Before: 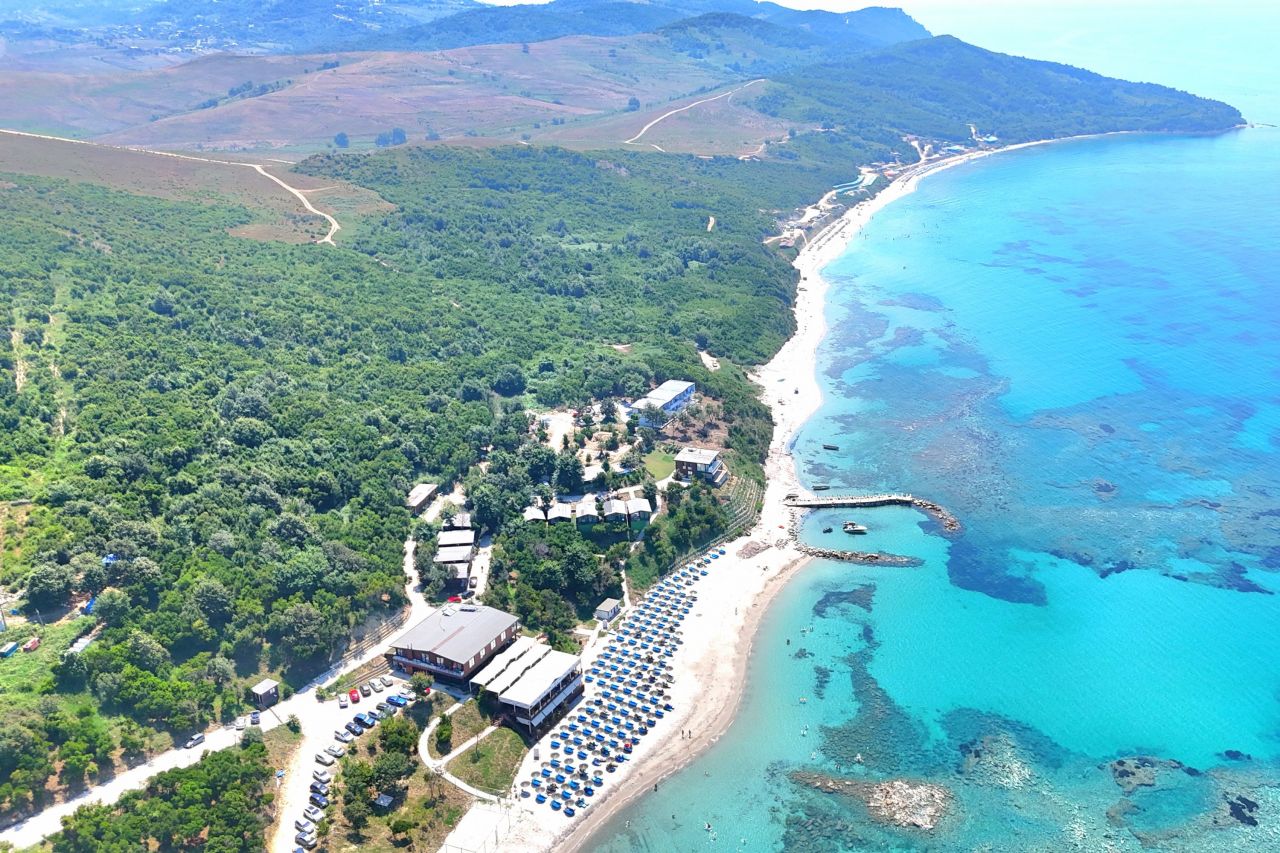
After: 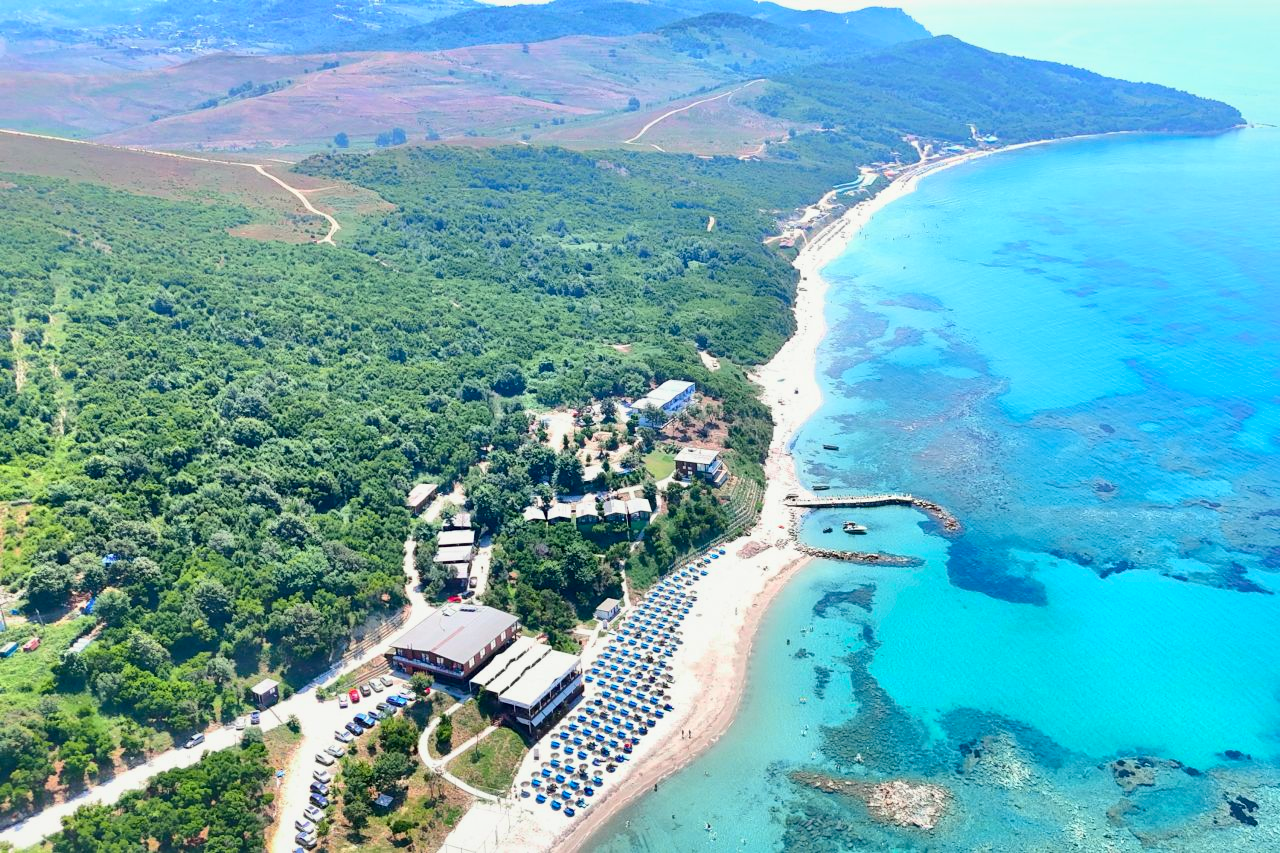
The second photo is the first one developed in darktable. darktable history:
tone curve: curves: ch0 [(0, 0) (0.068, 0.031) (0.175, 0.132) (0.337, 0.304) (0.498, 0.511) (0.748, 0.762) (0.993, 0.954)]; ch1 [(0, 0) (0.294, 0.184) (0.359, 0.34) (0.362, 0.35) (0.43, 0.41) (0.469, 0.453) (0.495, 0.489) (0.54, 0.563) (0.612, 0.641) (1, 1)]; ch2 [(0, 0) (0.431, 0.419) (0.495, 0.502) (0.524, 0.534) (0.557, 0.56) (0.634, 0.654) (0.728, 0.722) (1, 1)], color space Lab, independent channels, preserve colors none
local contrast: mode bilateral grid, contrast 20, coarseness 50, detail 120%, midtone range 0.2
